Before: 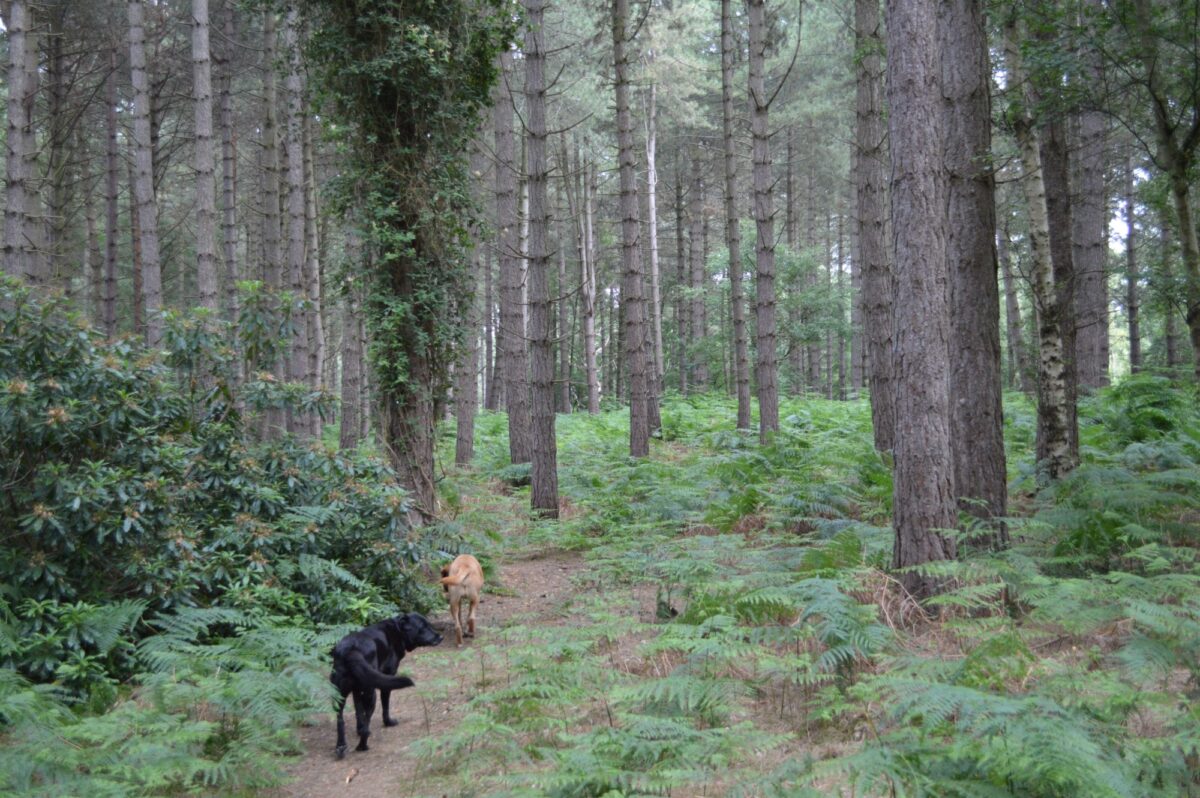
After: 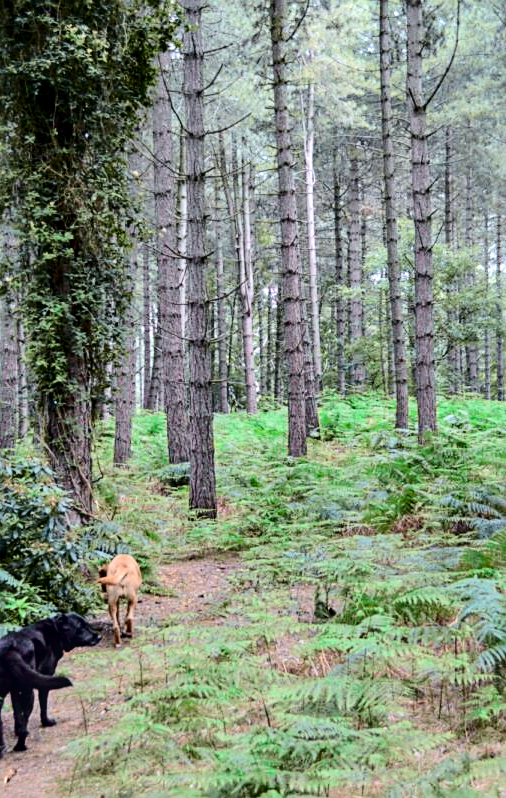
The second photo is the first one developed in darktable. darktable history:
local contrast: on, module defaults
crop: left 28.583%, right 29.231%
sharpen: on, module defaults
tone curve: curves: ch0 [(0, 0) (0.049, 0.01) (0.154, 0.081) (0.491, 0.56) (0.739, 0.794) (0.992, 0.937)]; ch1 [(0, 0) (0.172, 0.123) (0.317, 0.272) (0.401, 0.422) (0.499, 0.497) (0.531, 0.54) (0.615, 0.603) (0.741, 0.783) (1, 1)]; ch2 [(0, 0) (0.411, 0.424) (0.462, 0.464) (0.502, 0.489) (0.544, 0.551) (0.686, 0.638) (1, 1)], color space Lab, independent channels, preserve colors none
tone equalizer: -8 EV -0.417 EV, -7 EV -0.389 EV, -6 EV -0.333 EV, -5 EV -0.222 EV, -3 EV 0.222 EV, -2 EV 0.333 EV, -1 EV 0.389 EV, +0 EV 0.417 EV, edges refinement/feathering 500, mask exposure compensation -1.57 EV, preserve details no
shadows and highlights: shadows 32, highlights -32, soften with gaussian
color balance rgb: linear chroma grading › global chroma 15%, perceptual saturation grading › global saturation 30%
